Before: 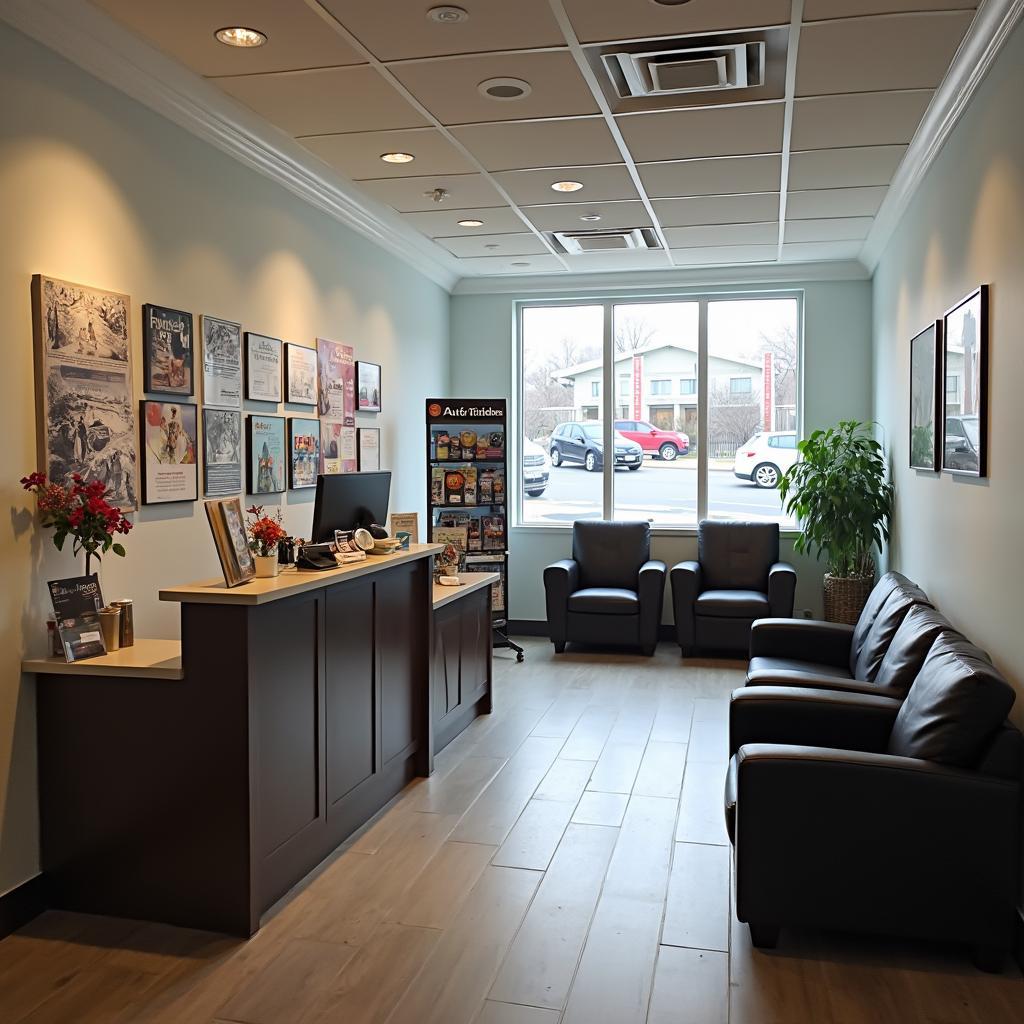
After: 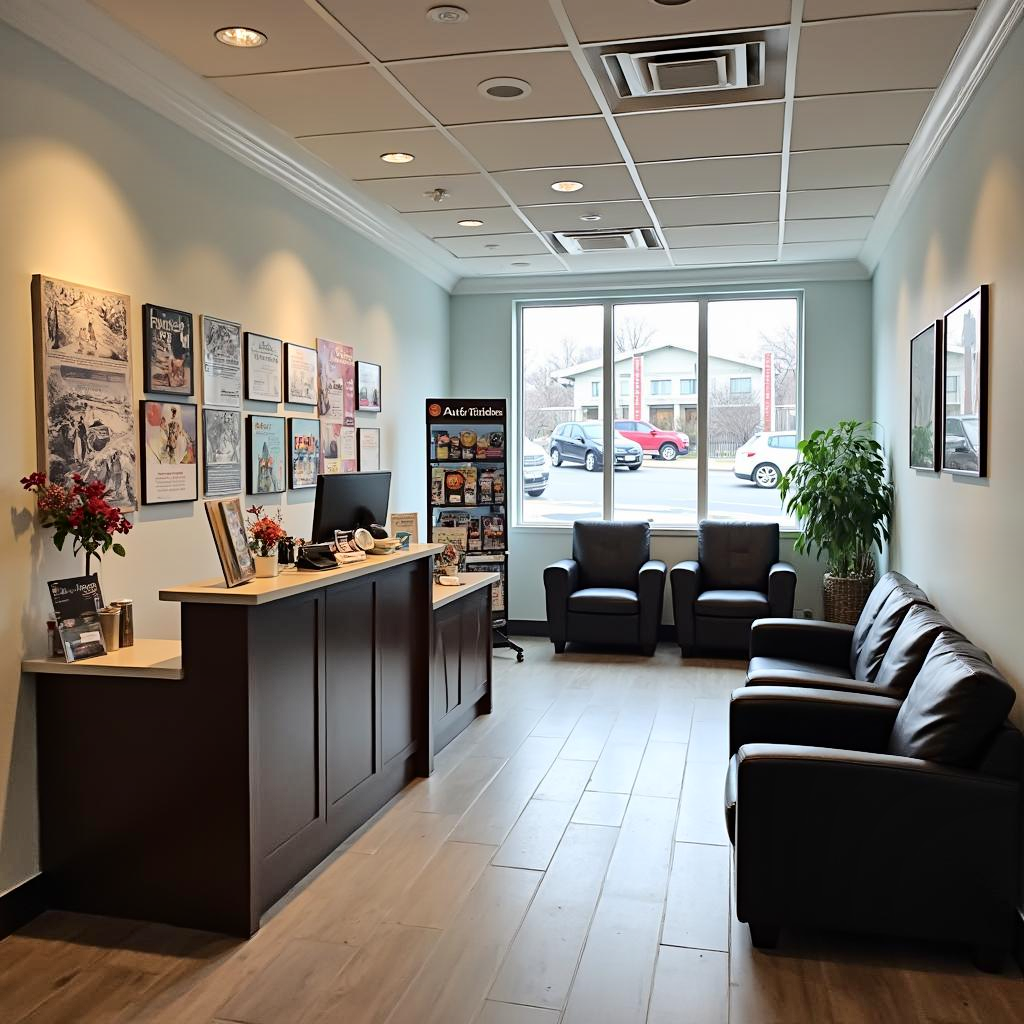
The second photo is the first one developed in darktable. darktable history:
tone curve: curves: ch0 [(0, 0) (0.003, 0.002) (0.011, 0.007) (0.025, 0.016) (0.044, 0.027) (0.069, 0.045) (0.1, 0.077) (0.136, 0.114) (0.177, 0.166) (0.224, 0.241) (0.277, 0.328) (0.335, 0.413) (0.399, 0.498) (0.468, 0.572) (0.543, 0.638) (0.623, 0.711) (0.709, 0.786) (0.801, 0.853) (0.898, 0.929) (1, 1)], color space Lab, independent channels, preserve colors none
shadows and highlights: radius 100.21, shadows 50.77, highlights -64.68, soften with gaussian
